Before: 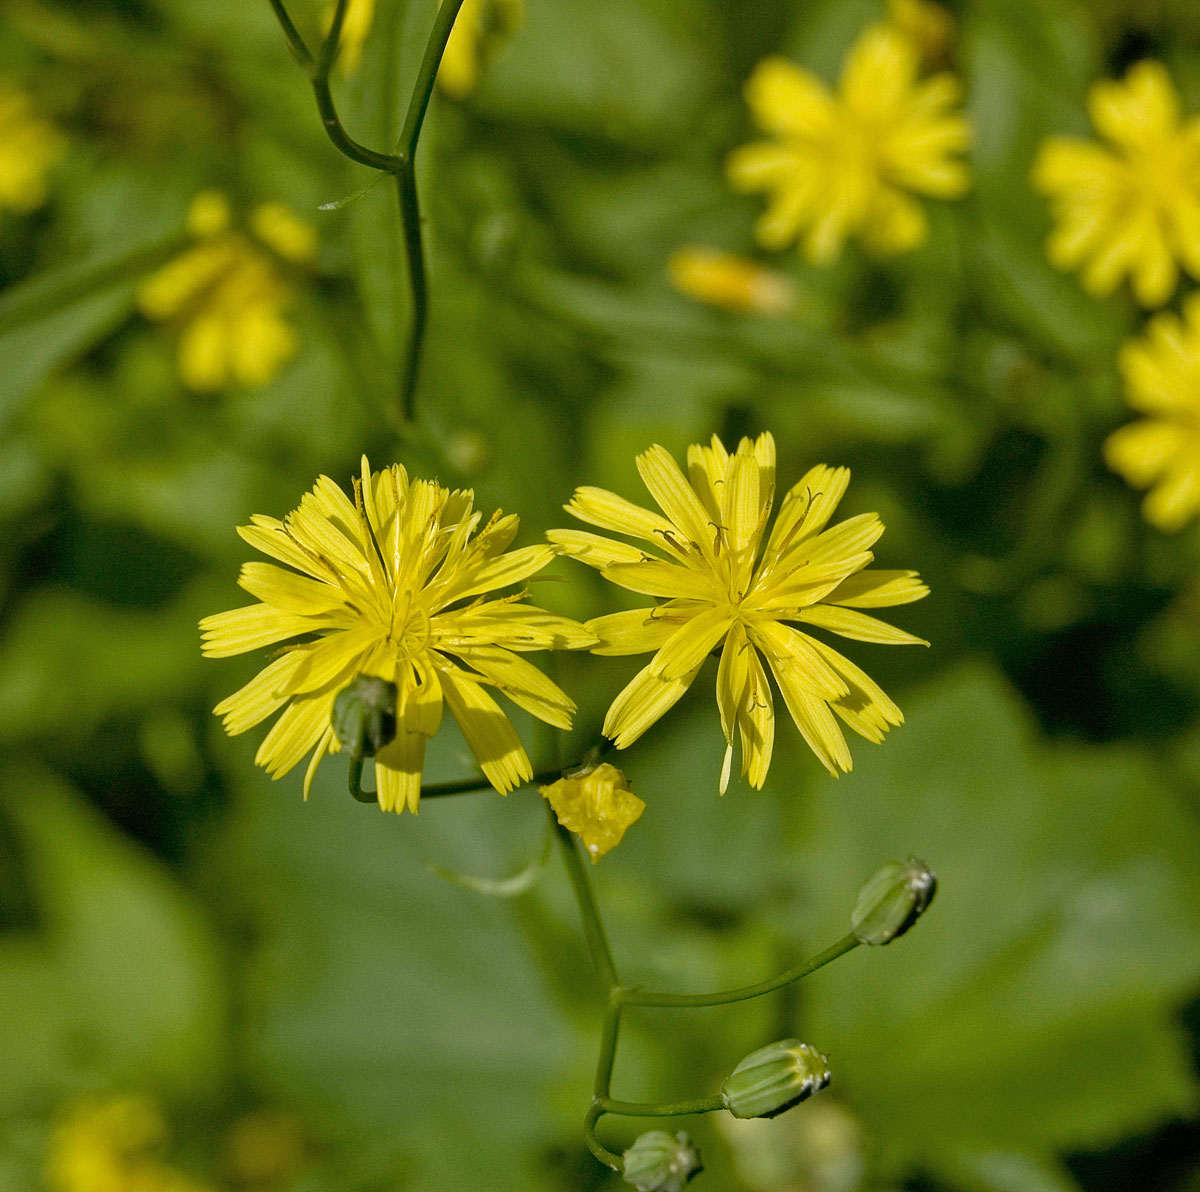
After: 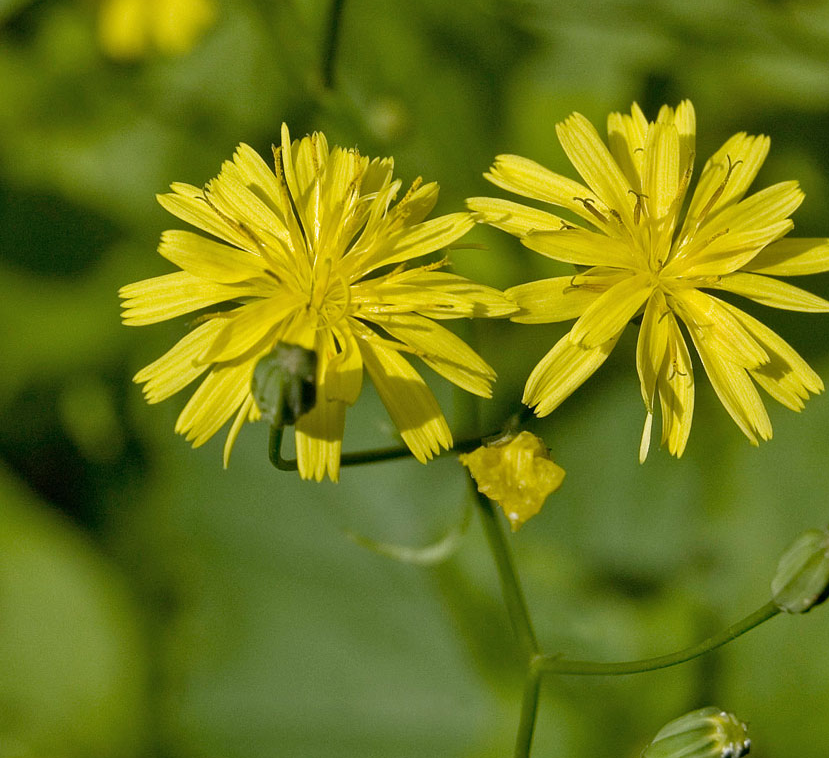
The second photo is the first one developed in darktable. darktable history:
crop: left 6.724%, top 27.906%, right 24.163%, bottom 8.422%
